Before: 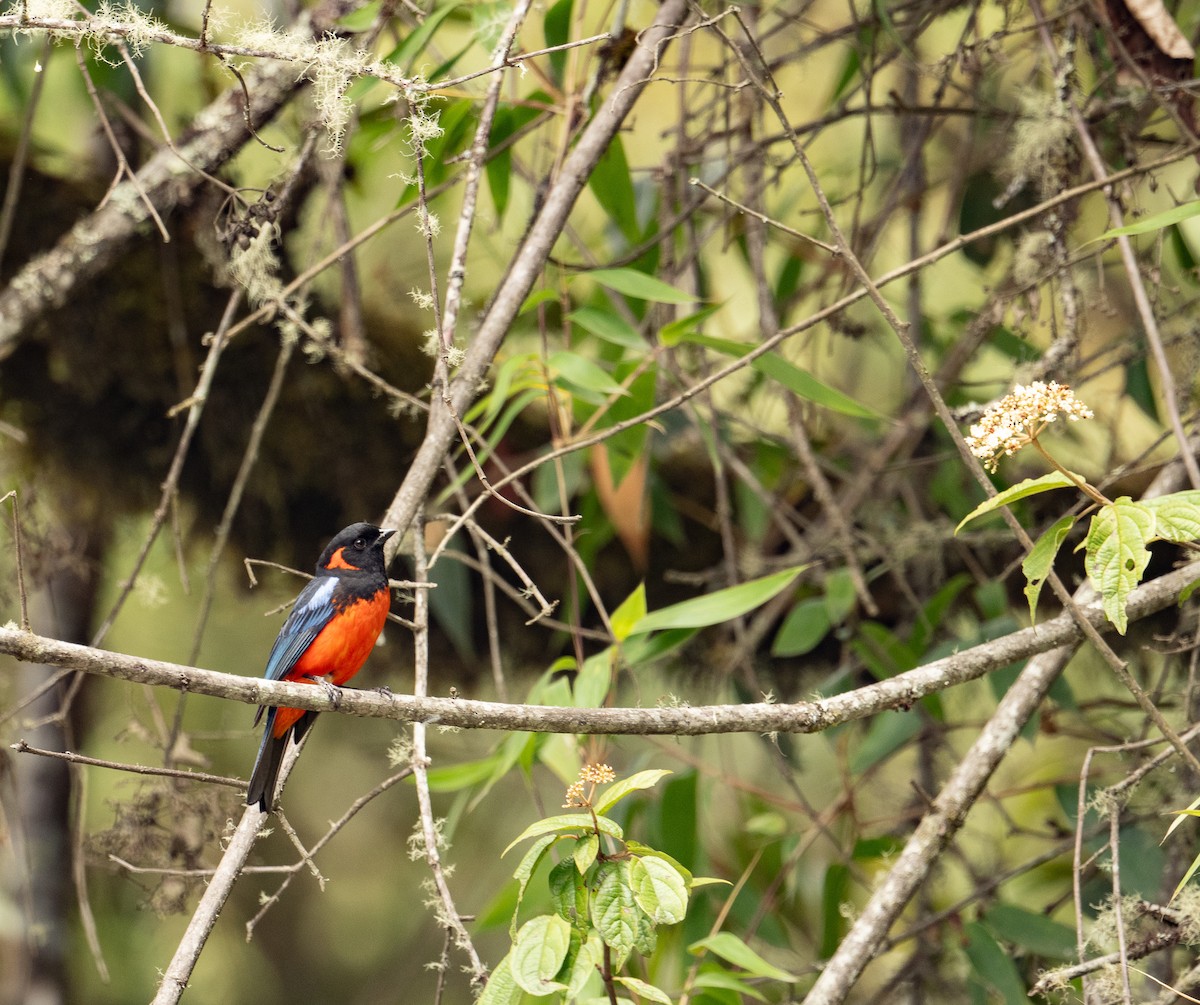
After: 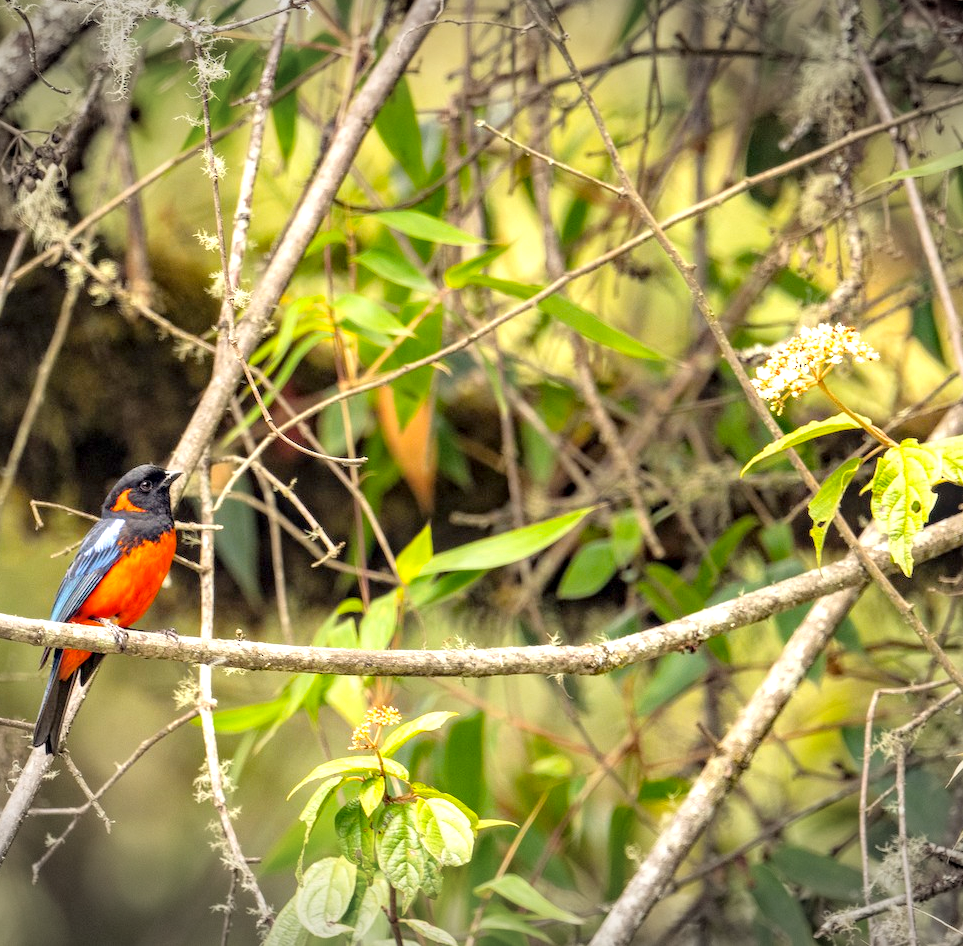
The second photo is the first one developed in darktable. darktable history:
vignetting: fall-off start 99.22%, width/height ratio 1.304
color balance rgb: highlights gain › luminance 0.962%, highlights gain › chroma 0.414%, highlights gain › hue 43.18°, perceptual saturation grading › global saturation 30.99%
crop and rotate: left 17.917%, top 5.811%, right 1.767%
exposure: black level correction 0, exposure 0.7 EV, compensate highlight preservation false
local contrast: on, module defaults
tone curve: curves: ch0 [(0.047, 0) (0.292, 0.352) (0.657, 0.678) (1, 0.958)], color space Lab, independent channels, preserve colors none
